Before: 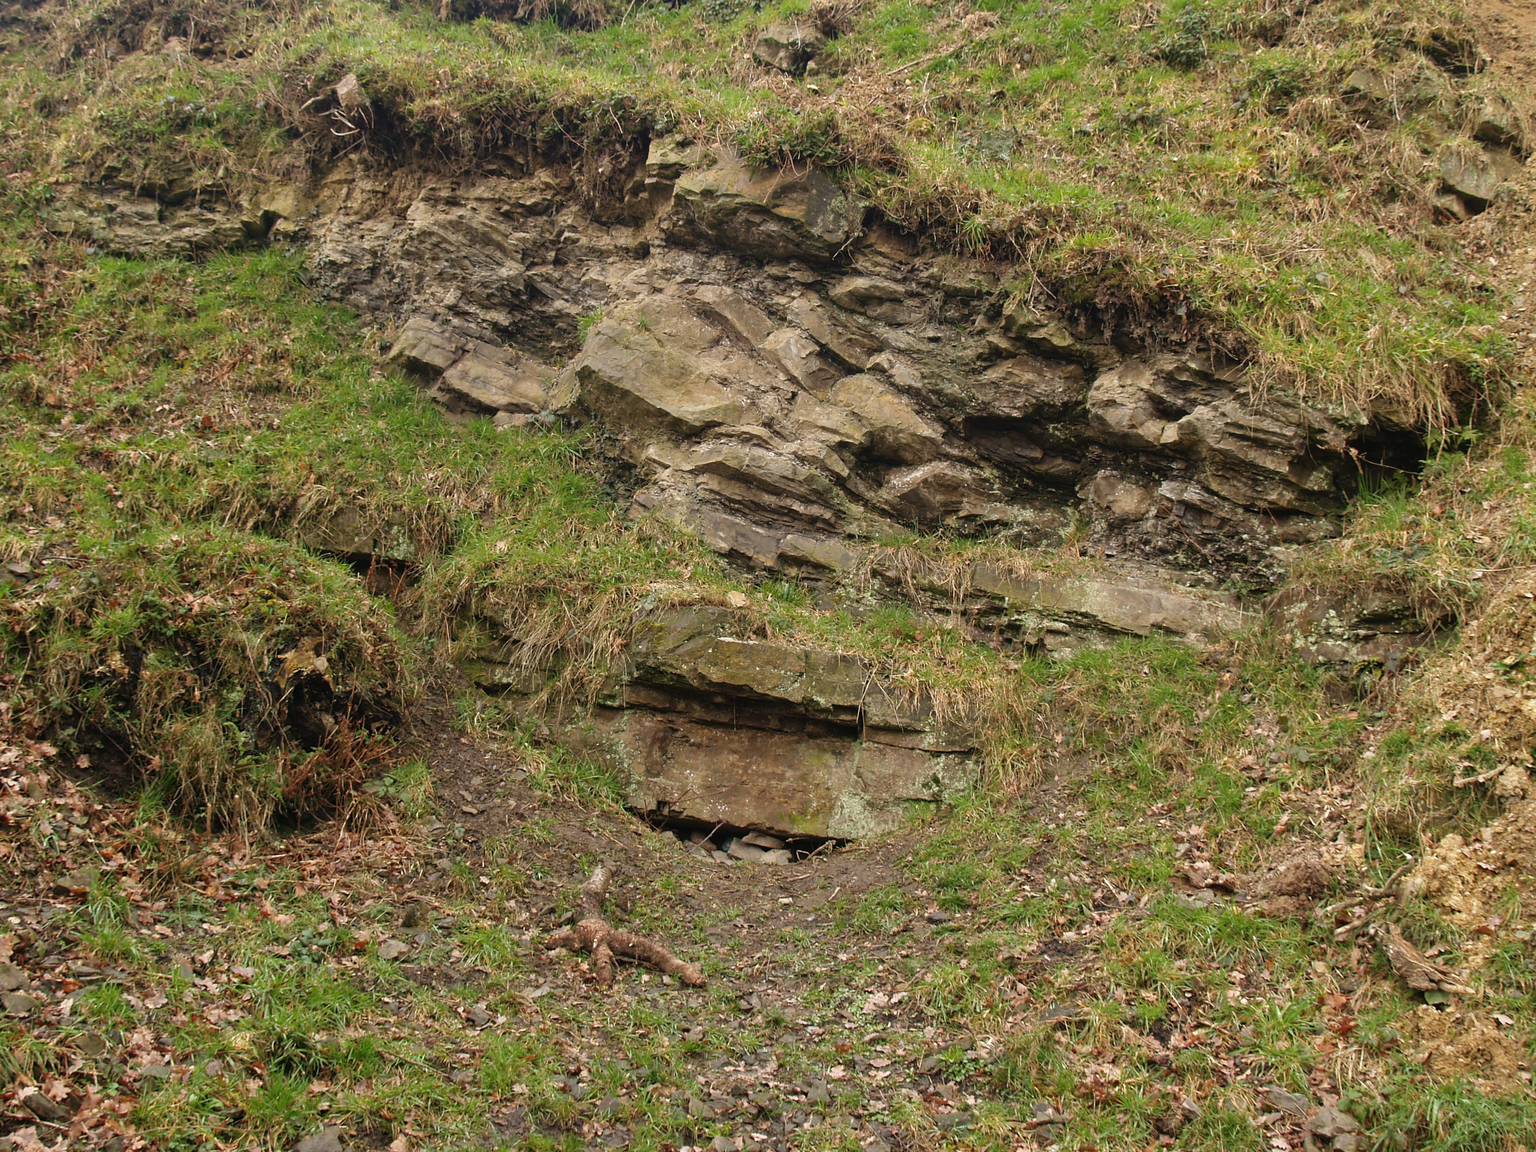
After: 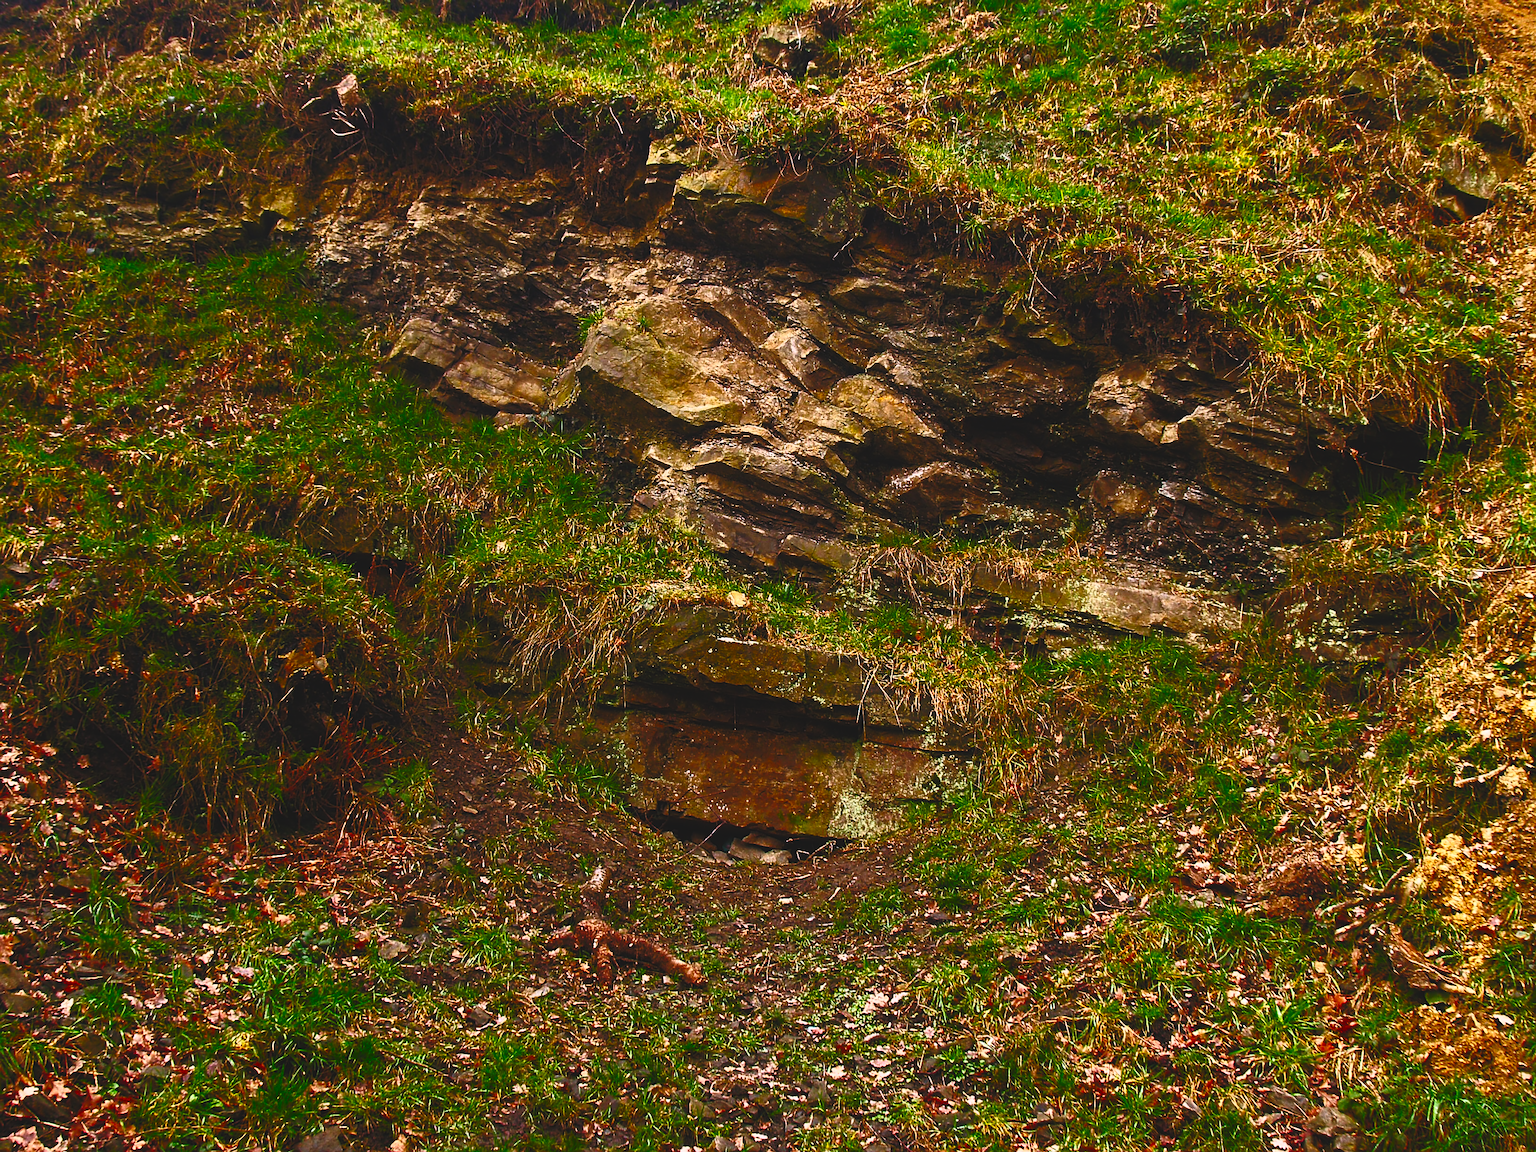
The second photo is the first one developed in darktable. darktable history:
color balance rgb: shadows lift › chroma 1%, shadows lift › hue 28.8°, power › hue 60°, highlights gain › chroma 1%, highlights gain › hue 60°, global offset › luminance 0.25%, perceptual saturation grading › highlights -20%, perceptual saturation grading › shadows 20%, perceptual brilliance grading › highlights 5%, perceptual brilliance grading › shadows -10%, global vibrance 19.67%
base curve: curves: ch0 [(0, 0) (0.036, 0.025) (0.121, 0.166) (0.206, 0.329) (0.605, 0.79) (1, 1)], preserve colors none
tone equalizer: -8 EV -2 EV, -7 EV -2 EV, -6 EV -2 EV, -5 EV -2 EV, -4 EV -2 EV, -3 EV -2 EV, -2 EV -2 EV, -1 EV -1.63 EV, +0 EV -2 EV
contrast brightness saturation: contrast 1, brightness 1, saturation 1
sharpen: on, module defaults
color calibration: illuminant as shot in camera, x 0.358, y 0.373, temperature 4628.91 K
